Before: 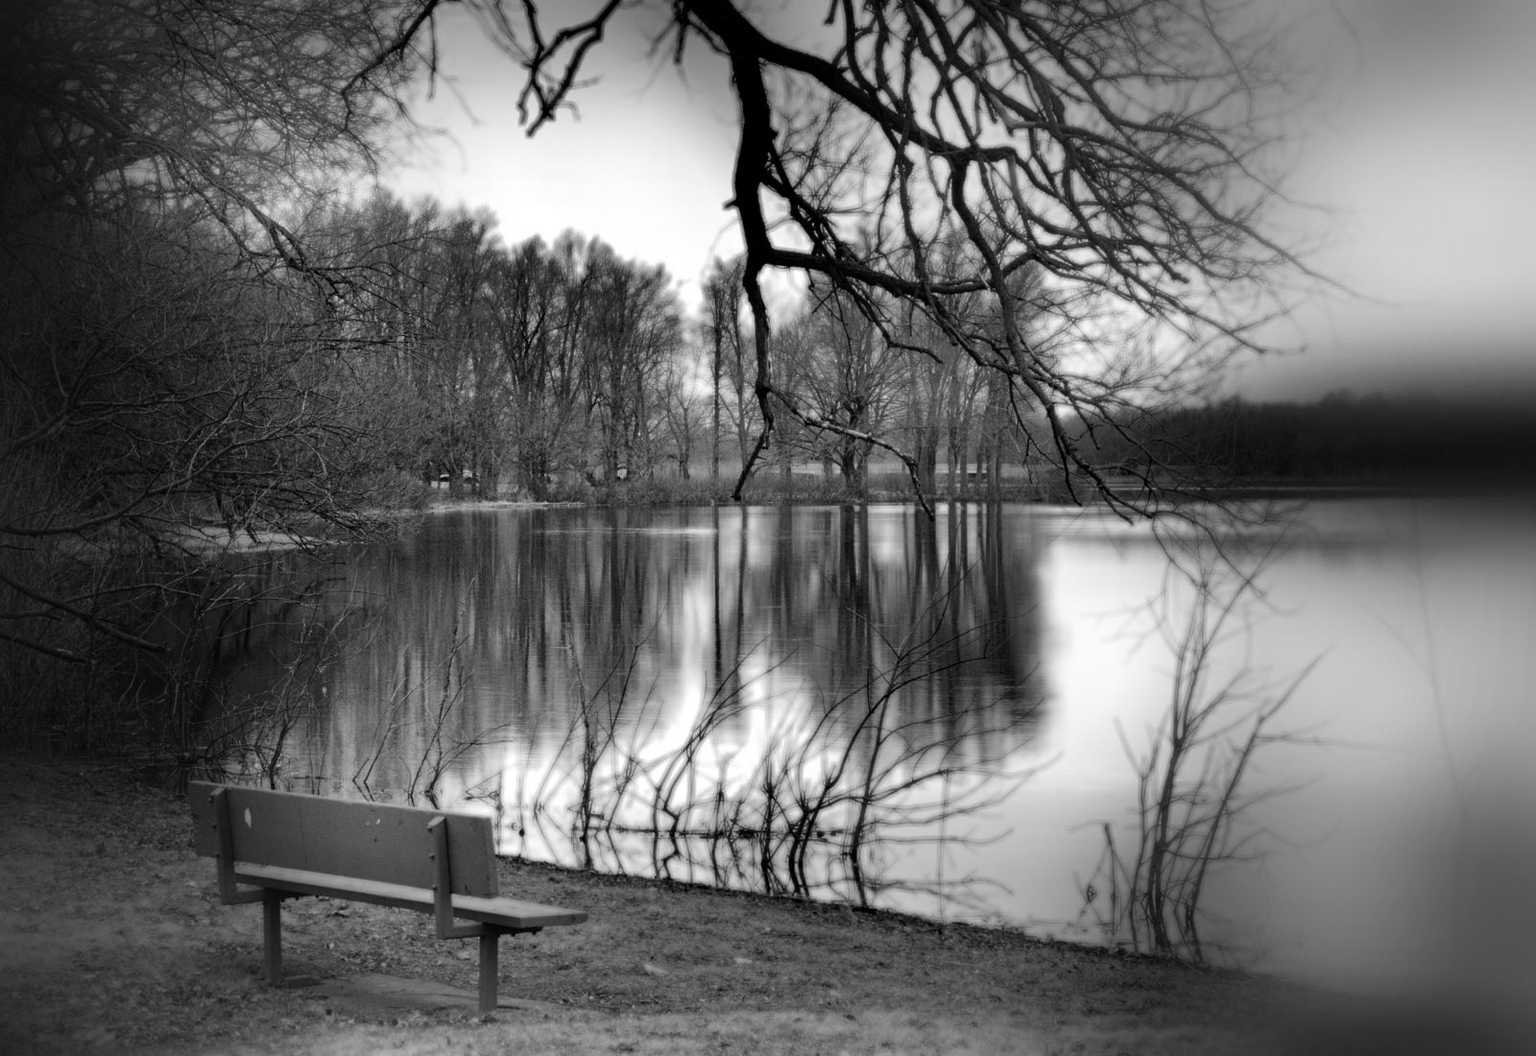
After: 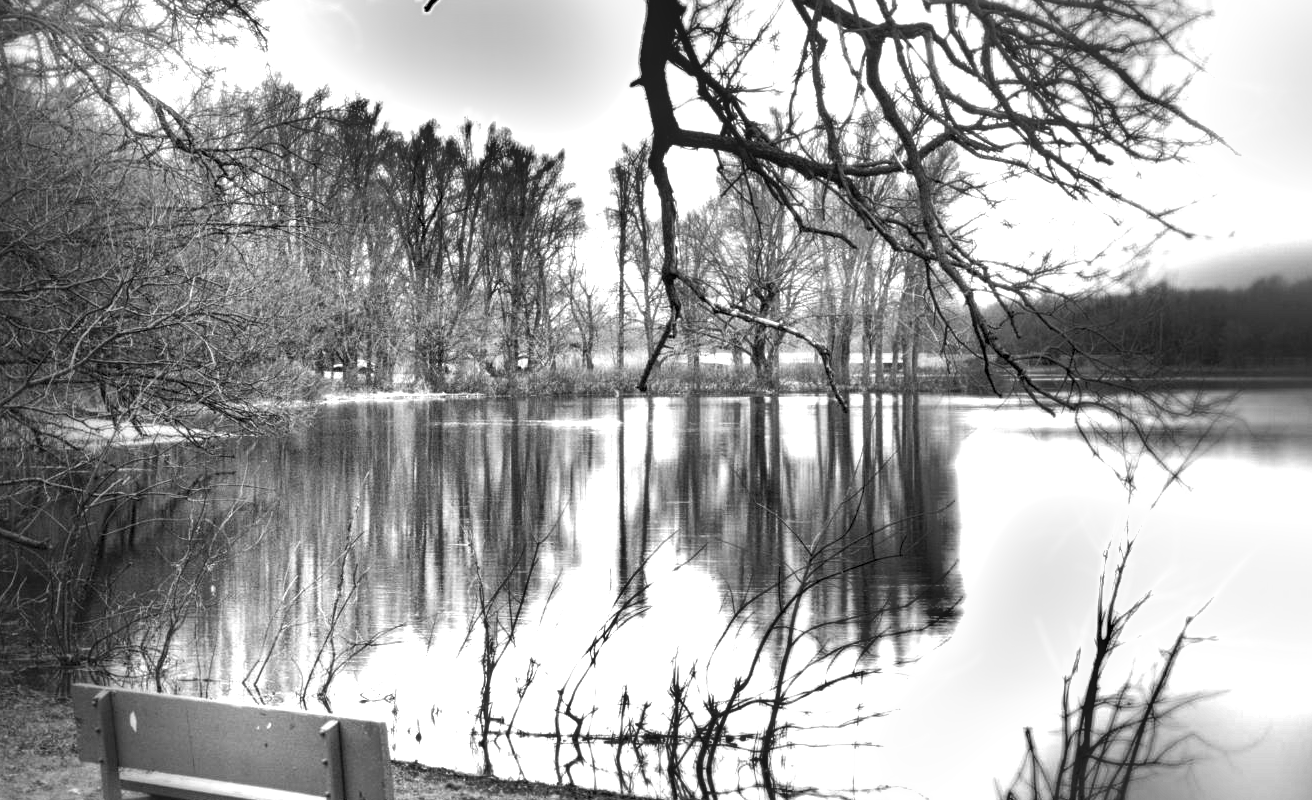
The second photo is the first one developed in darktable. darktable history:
exposure: black level correction 0, exposure 1.7 EV, compensate exposure bias true, compensate highlight preservation false
shadows and highlights: soften with gaussian
local contrast: on, module defaults
crop: left 7.856%, top 11.836%, right 10.12%, bottom 15.387%
